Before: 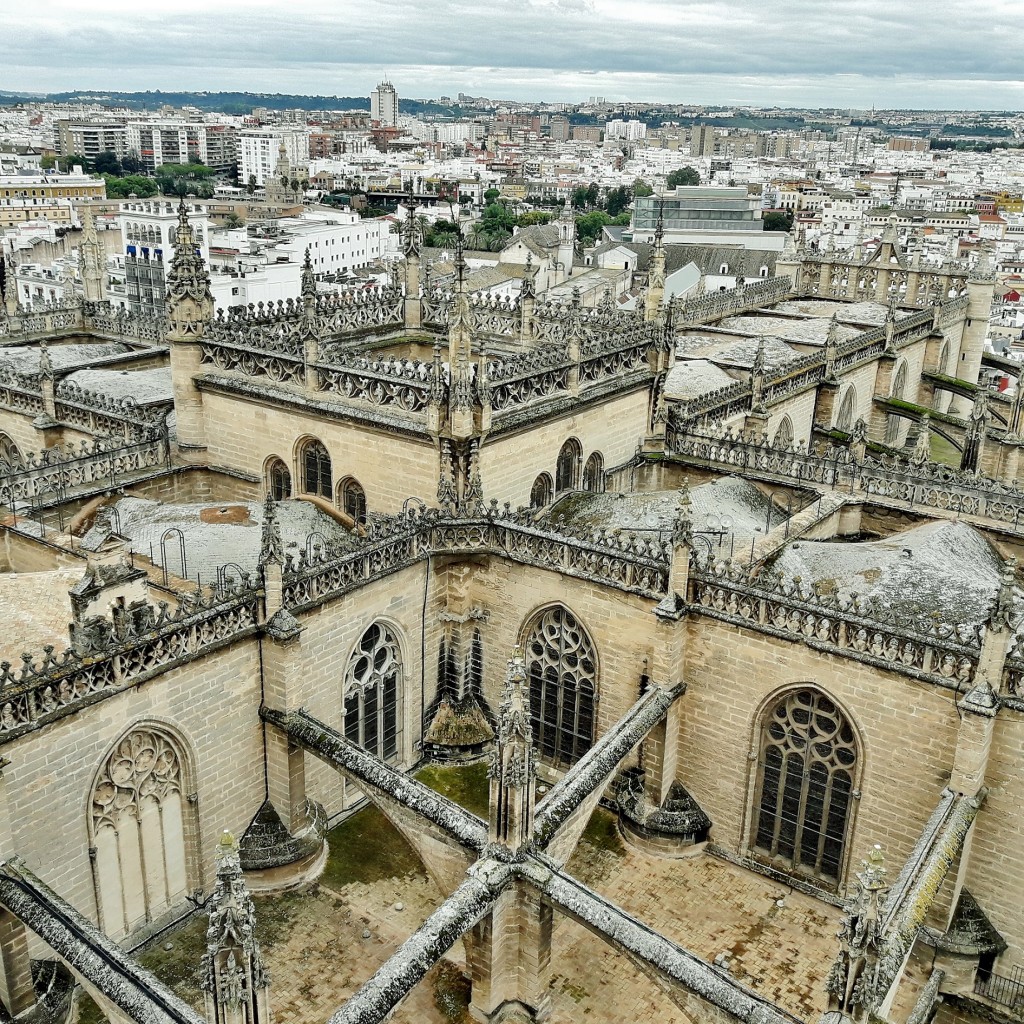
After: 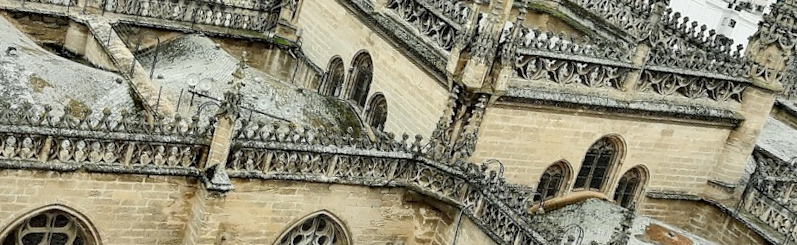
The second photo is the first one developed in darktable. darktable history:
rotate and perspective: rotation -3°, crop left 0.031, crop right 0.968, crop top 0.07, crop bottom 0.93
crop and rotate: angle 16.12°, top 30.835%, bottom 35.653%
local contrast: mode bilateral grid, contrast 20, coarseness 50, detail 132%, midtone range 0.2
